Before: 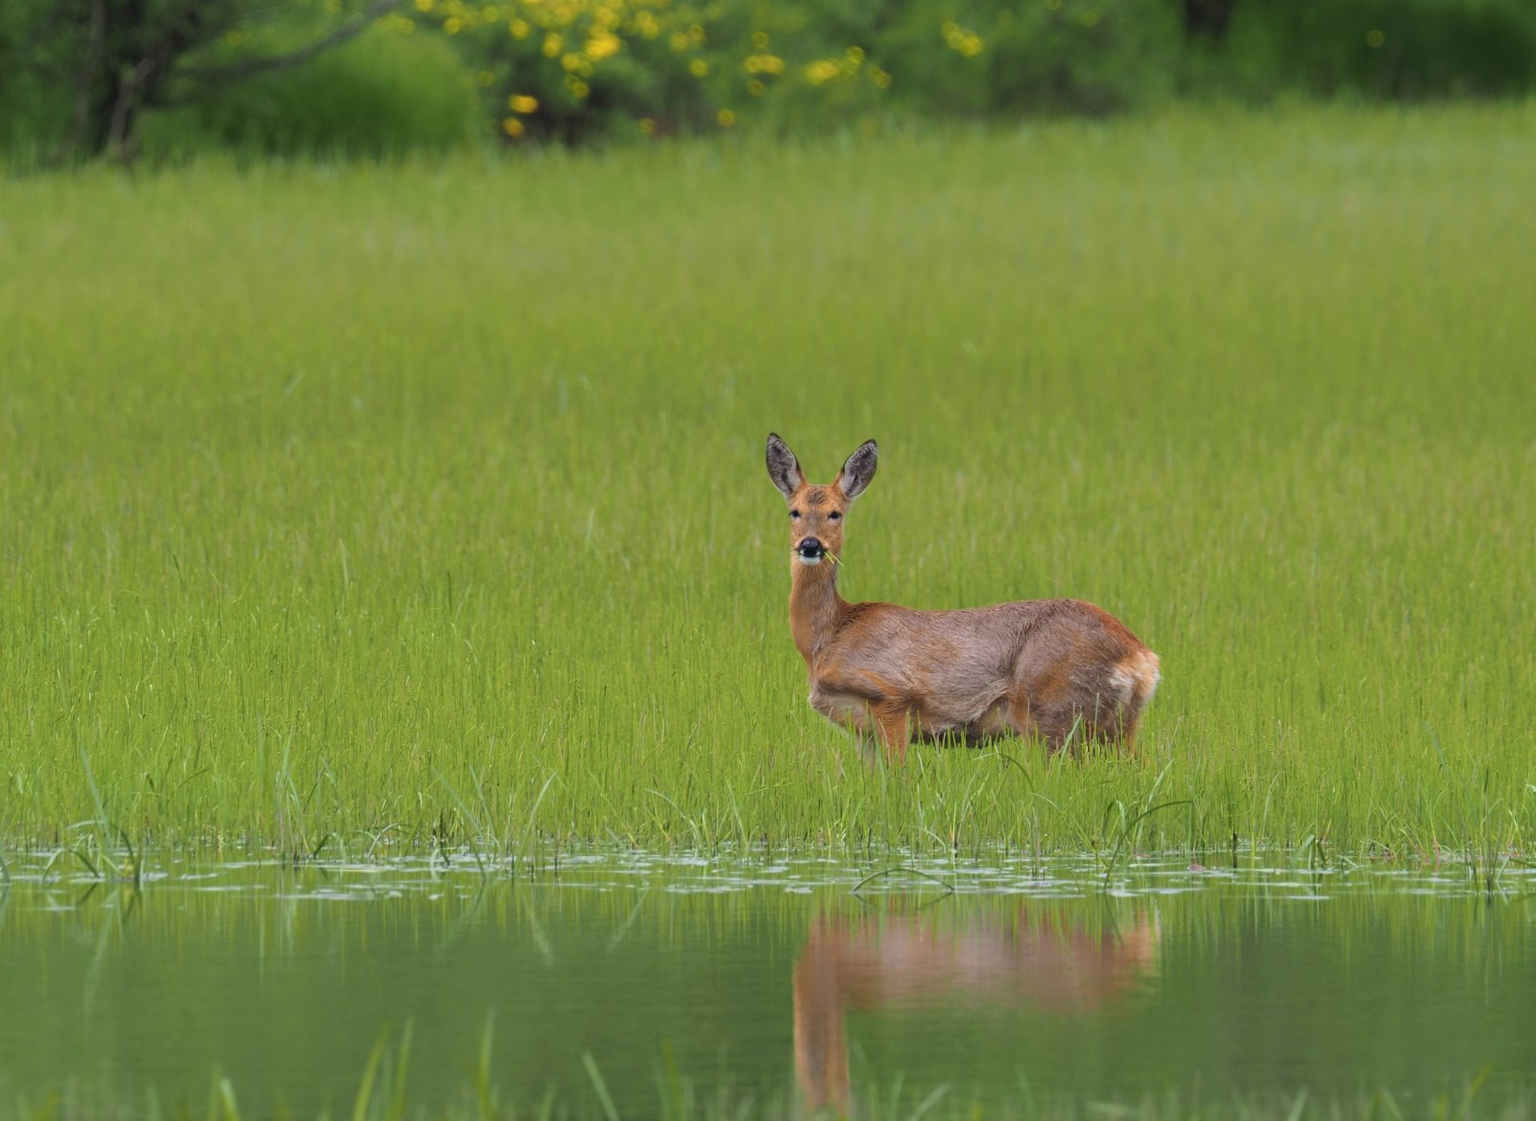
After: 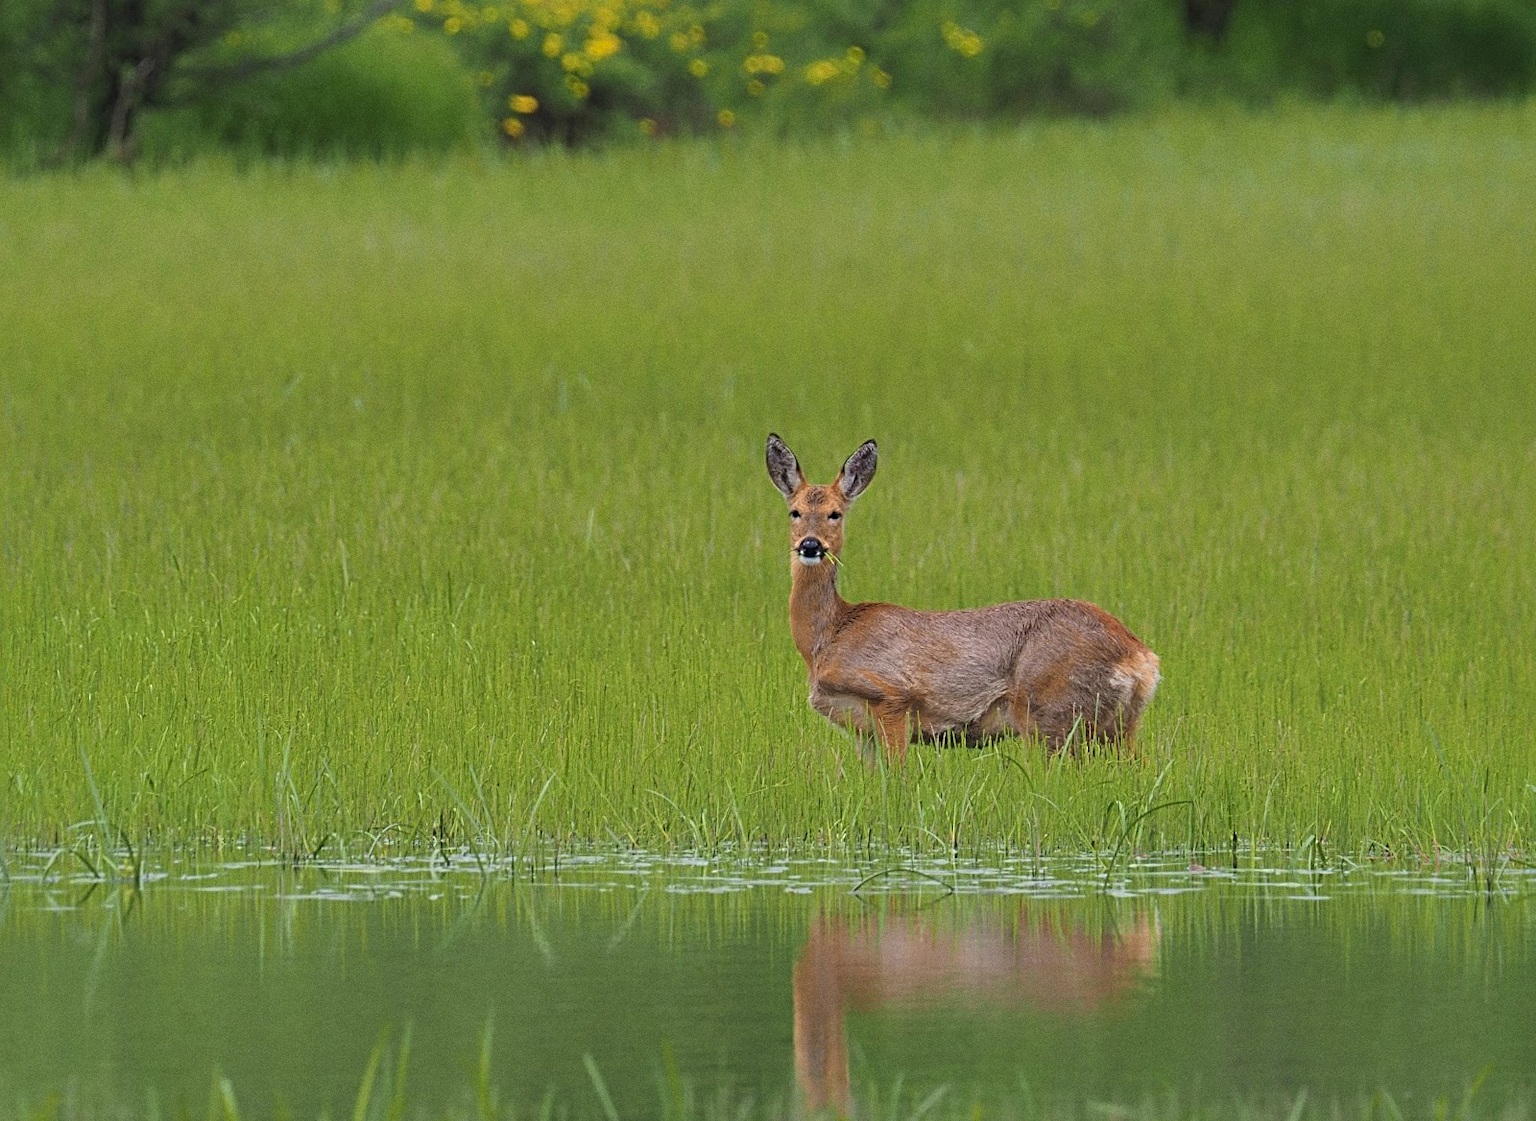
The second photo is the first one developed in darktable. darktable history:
sharpen: radius 2.676, amount 0.669
grain: coarseness 0.09 ISO
shadows and highlights: shadows 25, highlights -70
